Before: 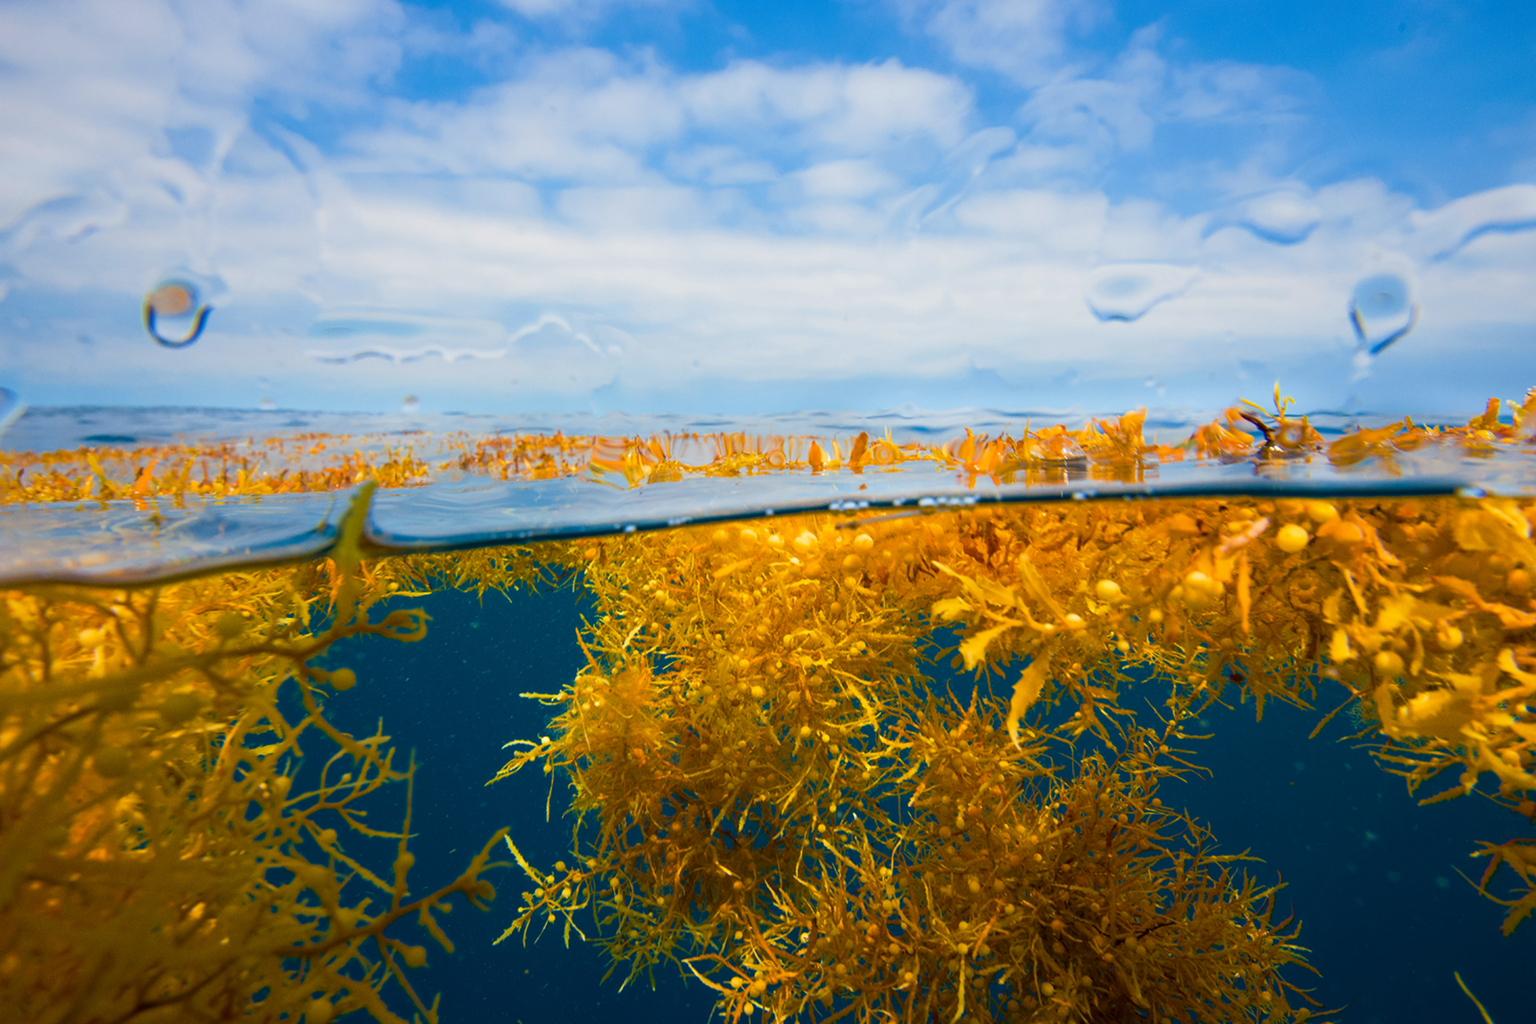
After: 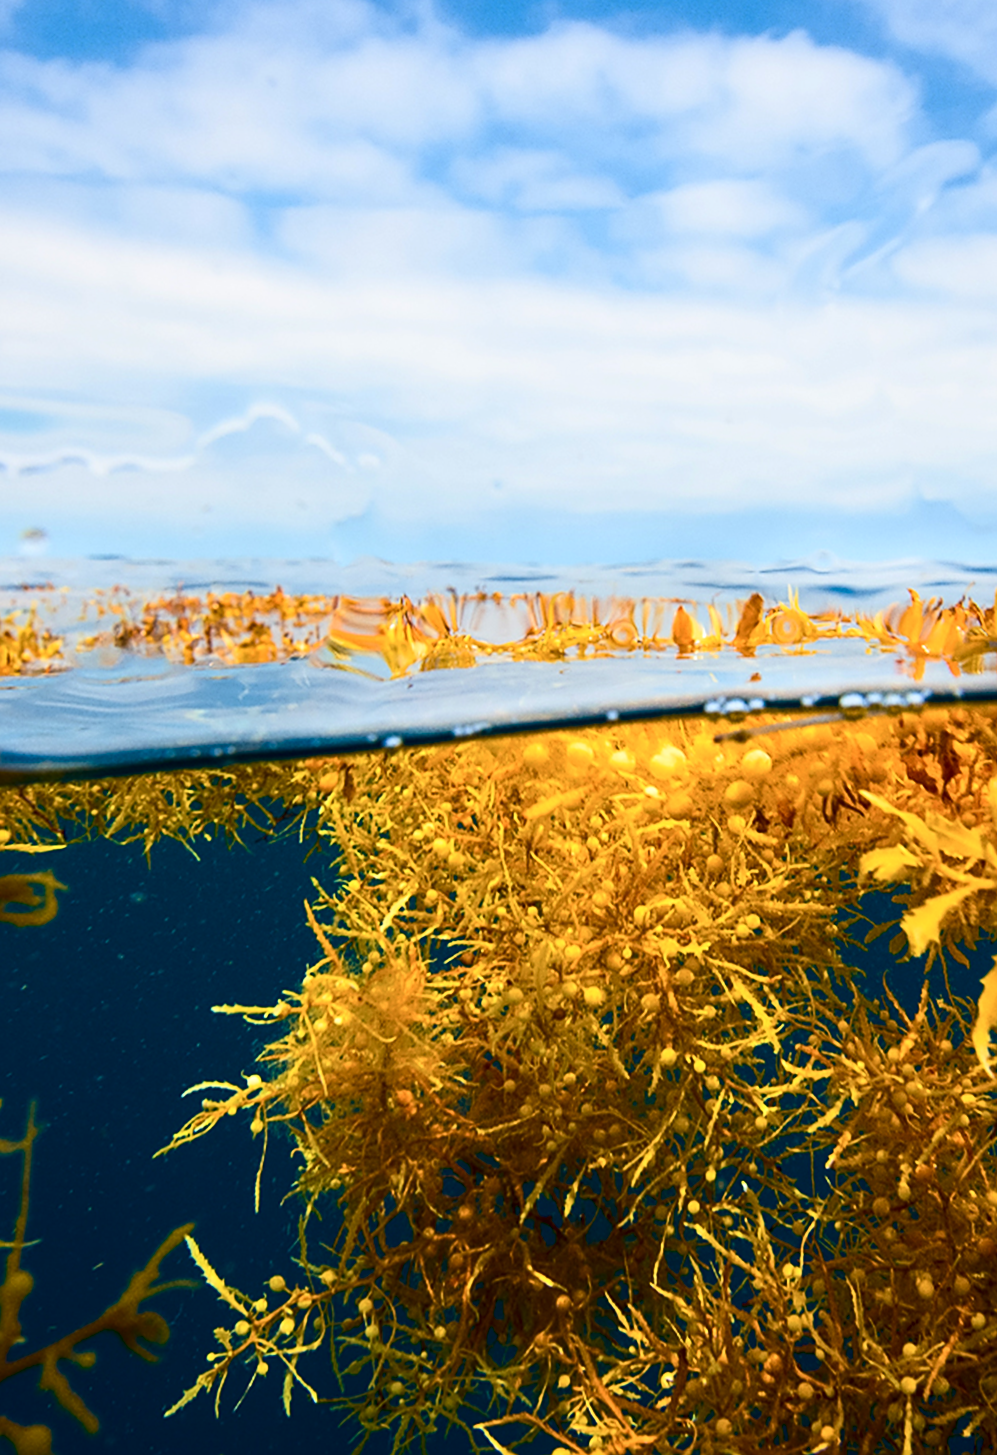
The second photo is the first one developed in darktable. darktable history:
sharpen: on, module defaults
contrast brightness saturation: contrast 0.28
rotate and perspective: rotation -0.013°, lens shift (vertical) -0.027, lens shift (horizontal) 0.178, crop left 0.016, crop right 0.989, crop top 0.082, crop bottom 0.918
local contrast: highlights 100%, shadows 100%, detail 120%, midtone range 0.2
crop: left 28.583%, right 29.231%
